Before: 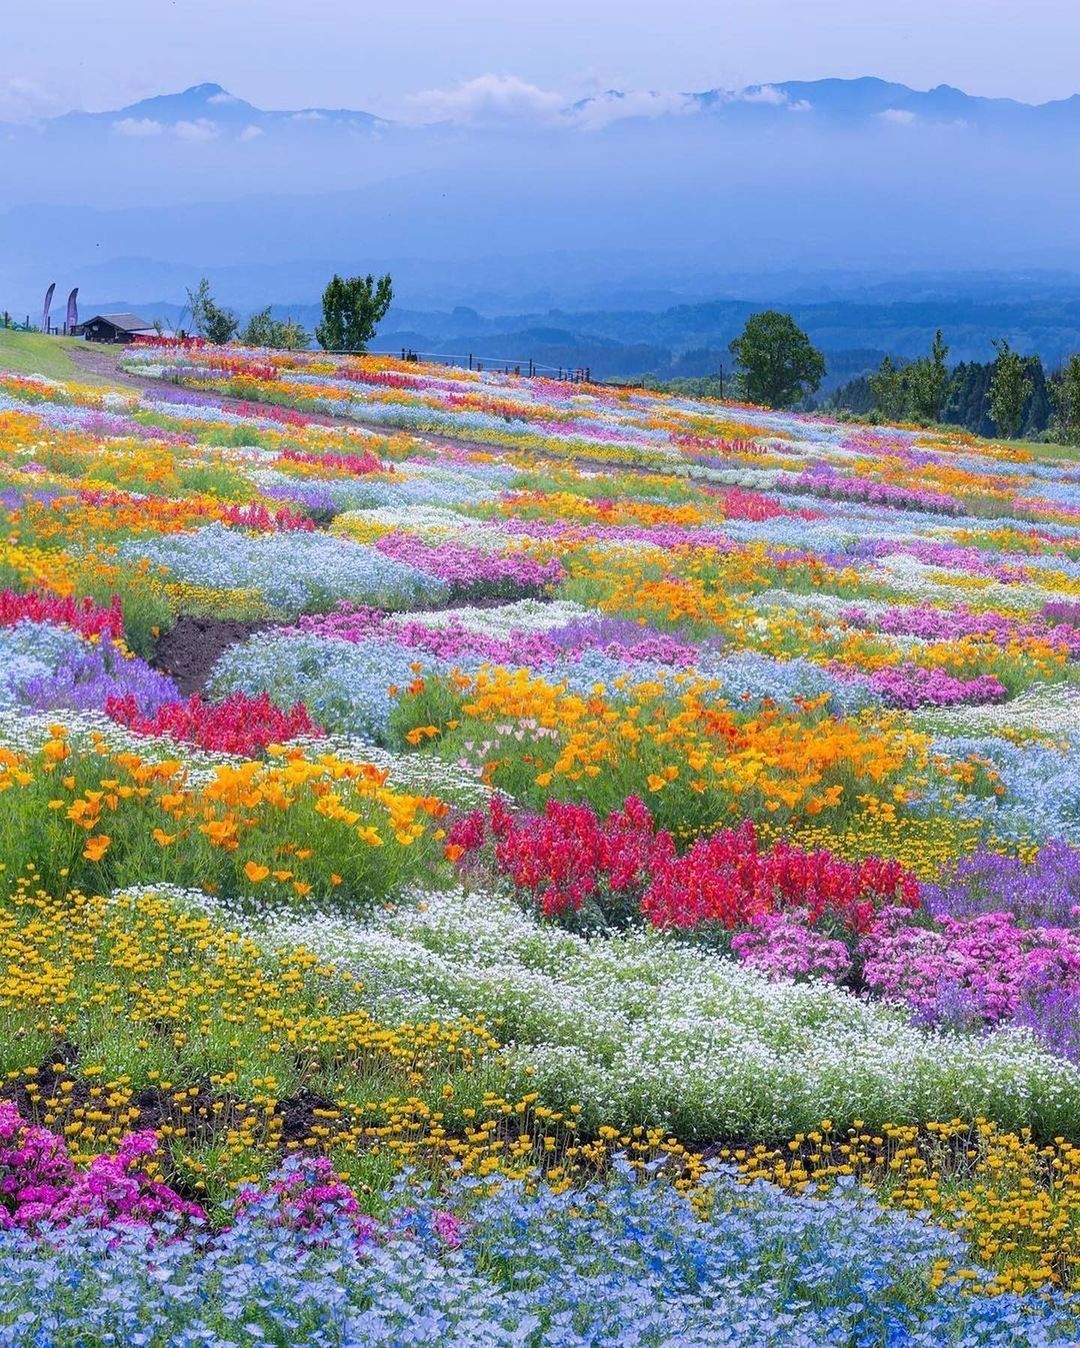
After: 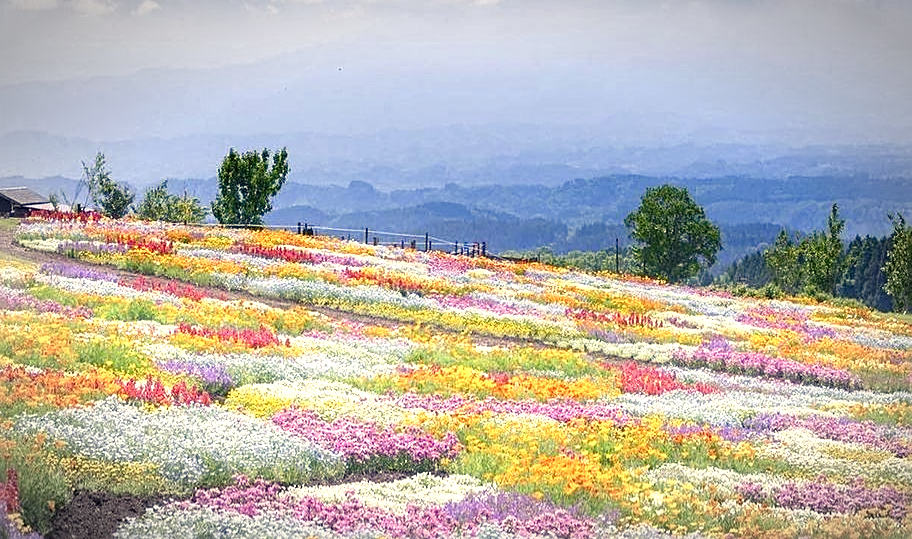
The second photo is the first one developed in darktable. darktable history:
local contrast: highlights 104%, shadows 97%, detail 119%, midtone range 0.2
sharpen: on, module defaults
exposure: black level correction 0, exposure 0.688 EV, compensate highlight preservation false
crop and rotate: left 9.655%, top 9.421%, right 5.851%, bottom 50.563%
vignetting: automatic ratio true
color correction: highlights a* 2.51, highlights b* 22.82
color balance rgb: shadows lift › chroma 0.812%, shadows lift › hue 115.5°, power › luminance -3.649%, power › hue 143.72°, highlights gain › luminance 7.511%, highlights gain › chroma 1.941%, highlights gain › hue 91.48°, perceptual saturation grading › global saturation 0.667%, perceptual saturation grading › highlights -30.115%, perceptual saturation grading › shadows 20.24%
